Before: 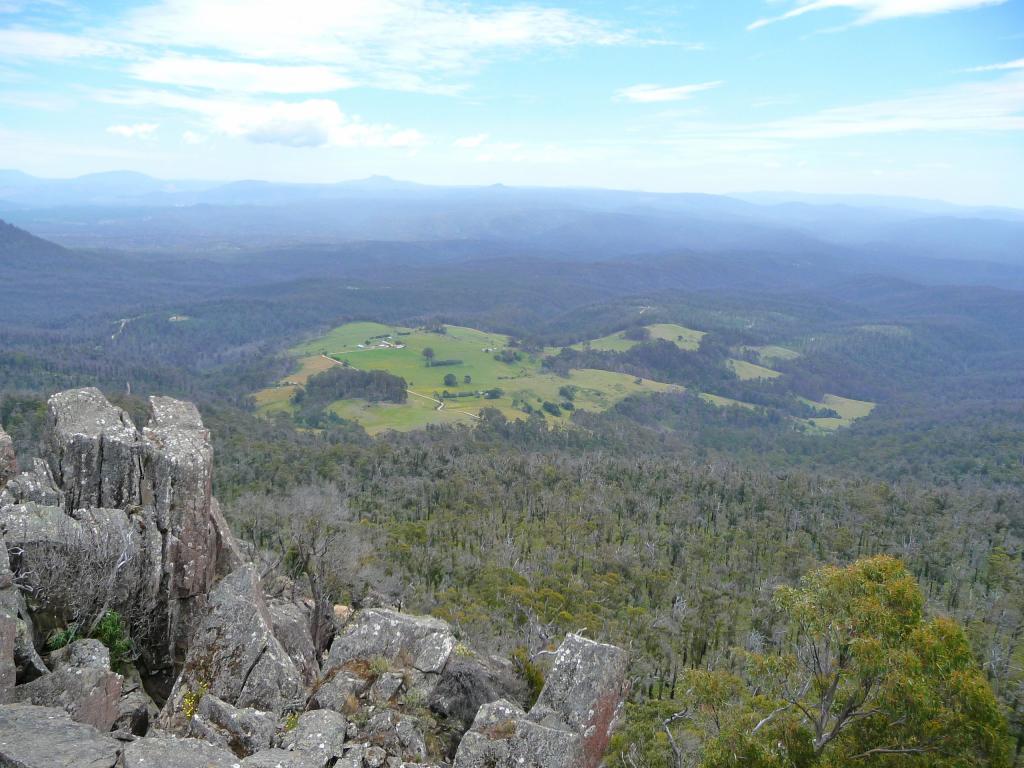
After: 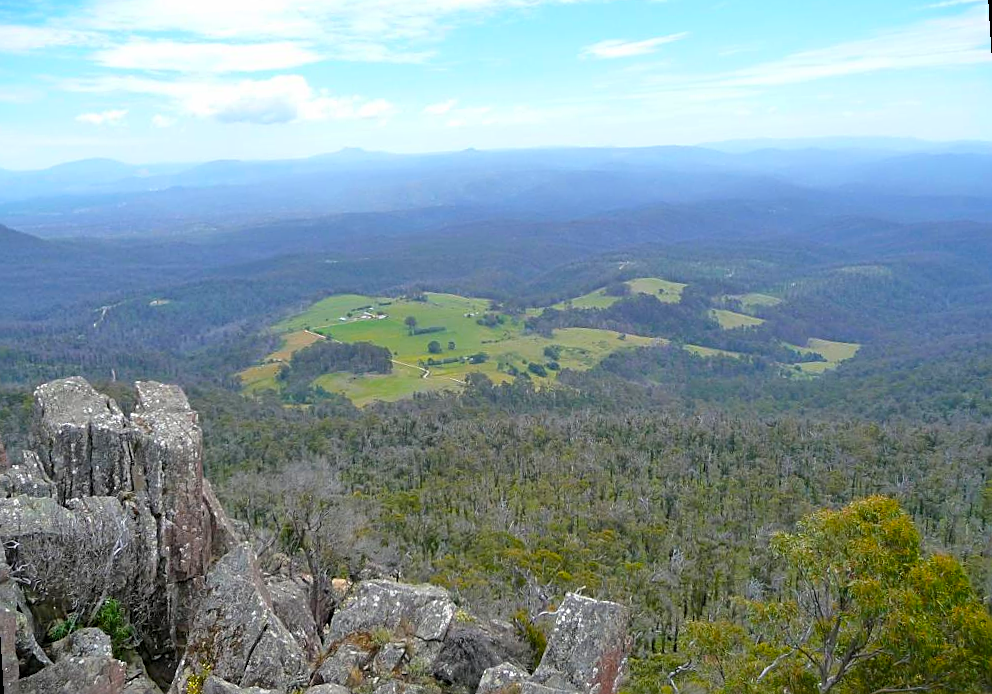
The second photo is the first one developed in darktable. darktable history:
color balance rgb: perceptual saturation grading › global saturation 25%, global vibrance 20%
rotate and perspective: rotation -3.52°, crop left 0.036, crop right 0.964, crop top 0.081, crop bottom 0.919
sharpen: on, module defaults
exposure: black level correction 0.001, compensate highlight preservation false
